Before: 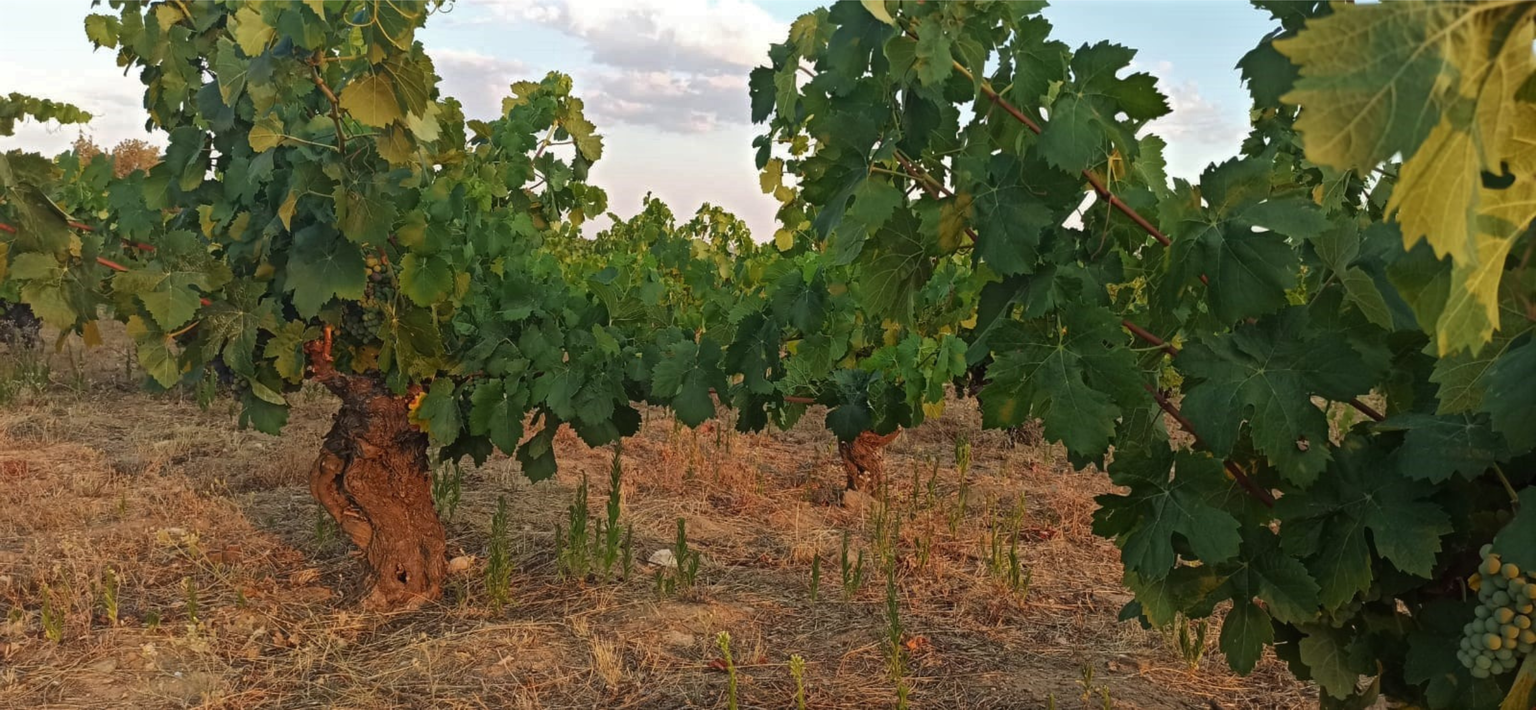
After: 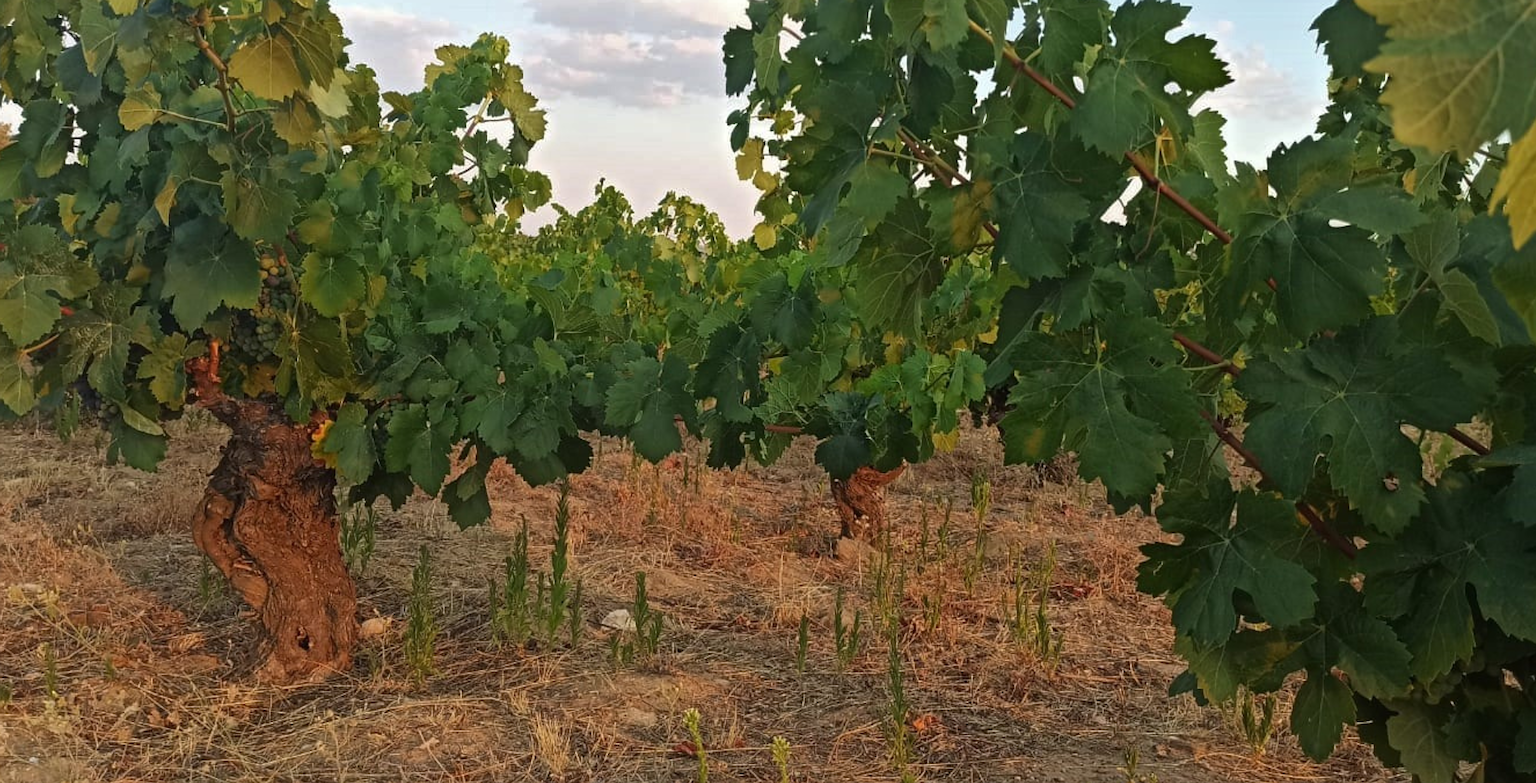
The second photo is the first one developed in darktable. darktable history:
sharpen: on, module defaults
crop: left 9.807%, top 6.259%, right 7.334%, bottom 2.177%
tone equalizer: on, module defaults
